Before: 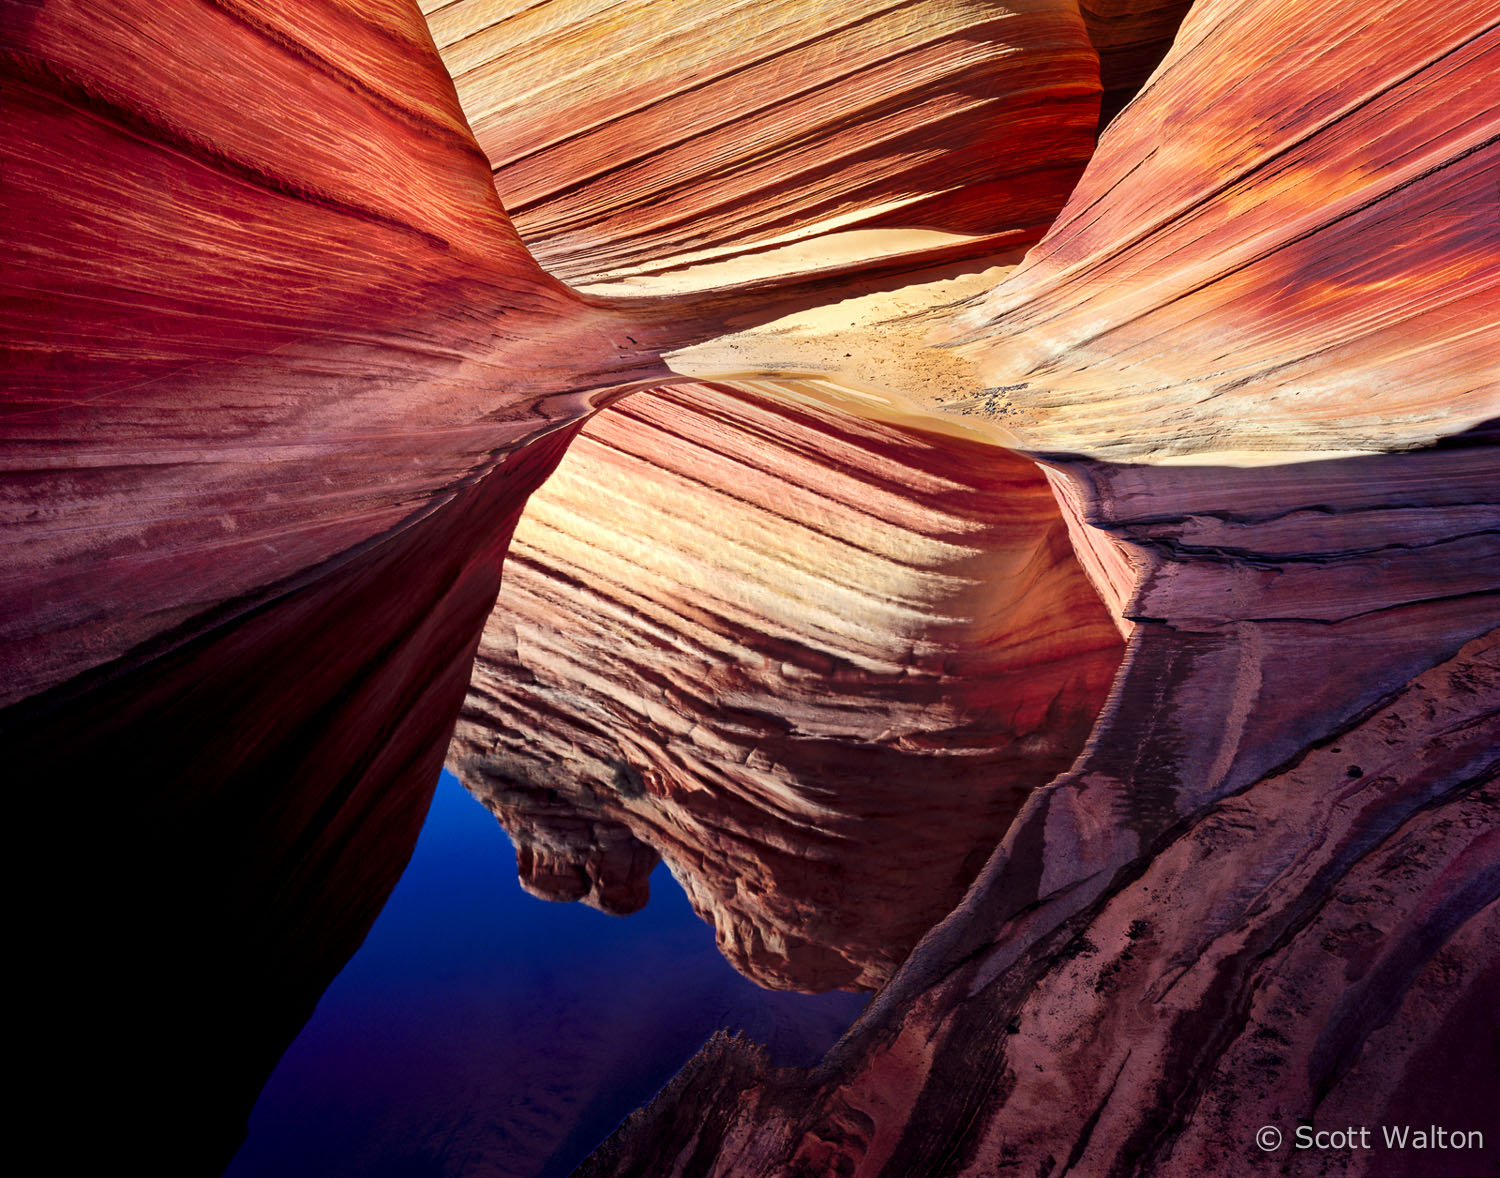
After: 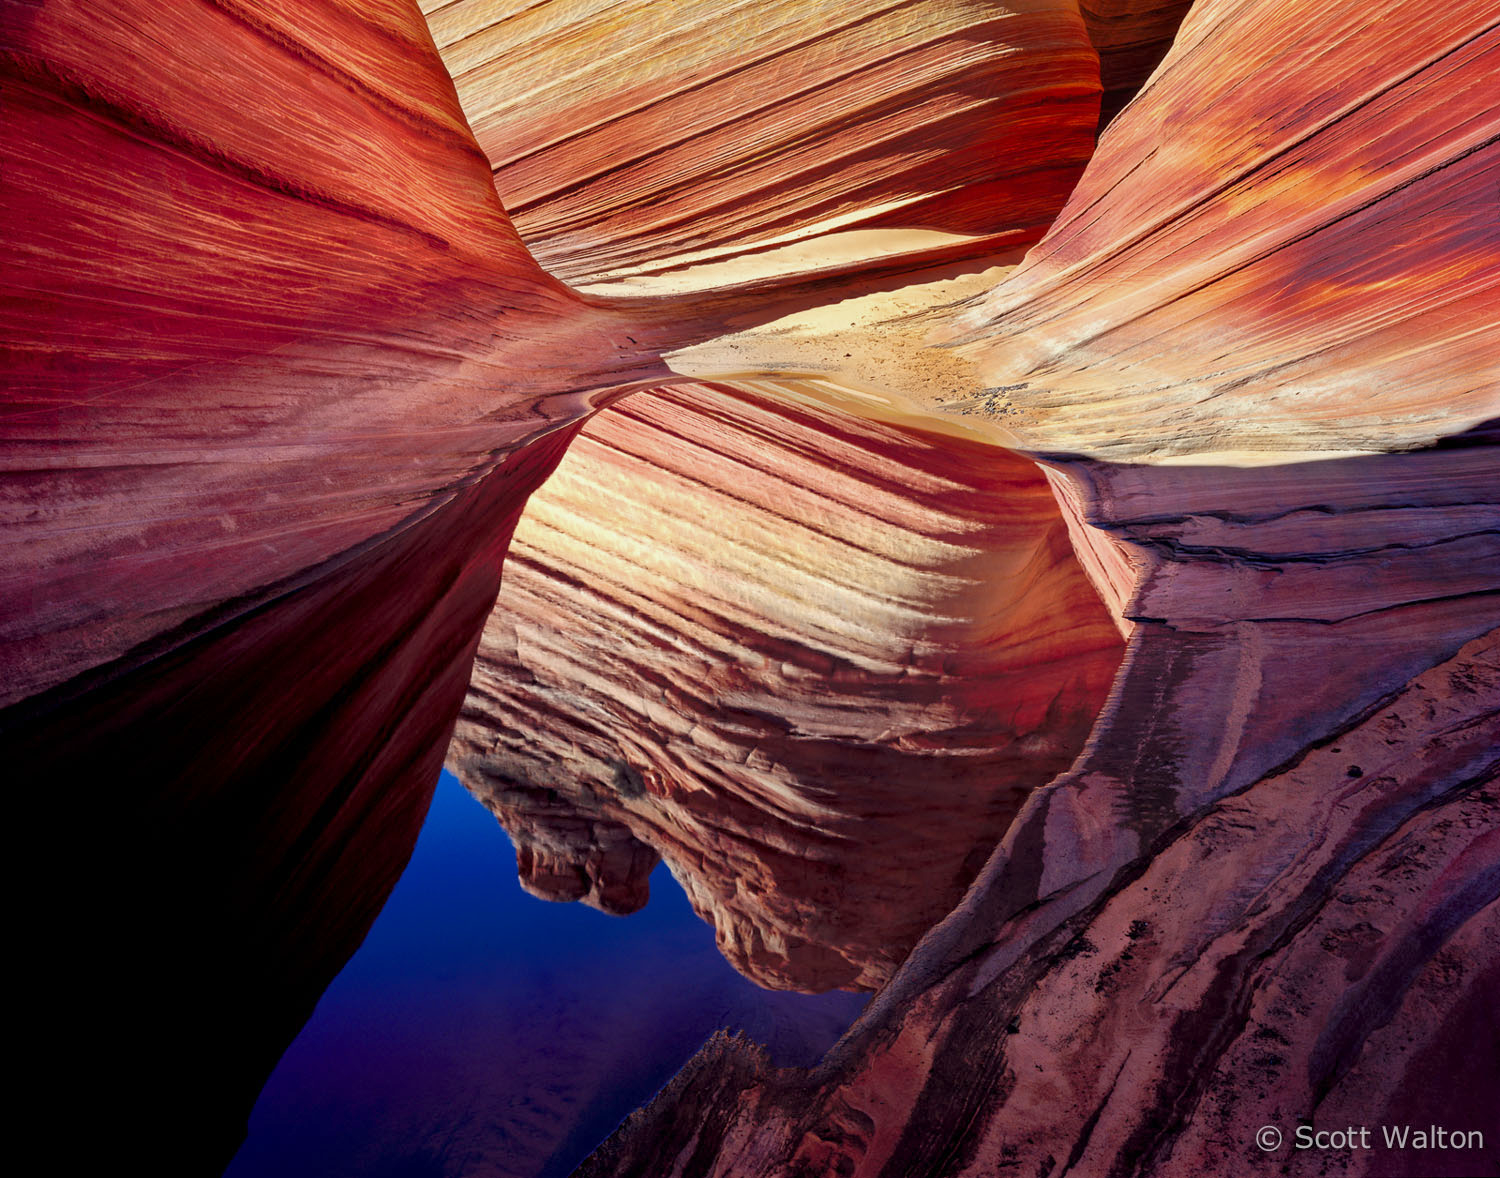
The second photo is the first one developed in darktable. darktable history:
exposure: exposure 0.202 EV, compensate exposure bias true, compensate highlight preservation false
tone equalizer: -8 EV 0.278 EV, -7 EV 0.426 EV, -6 EV 0.398 EV, -5 EV 0.234 EV, -3 EV -0.284 EV, -2 EV -0.424 EV, -1 EV -0.41 EV, +0 EV -0.276 EV, edges refinement/feathering 500, mask exposure compensation -1.57 EV, preserve details no
